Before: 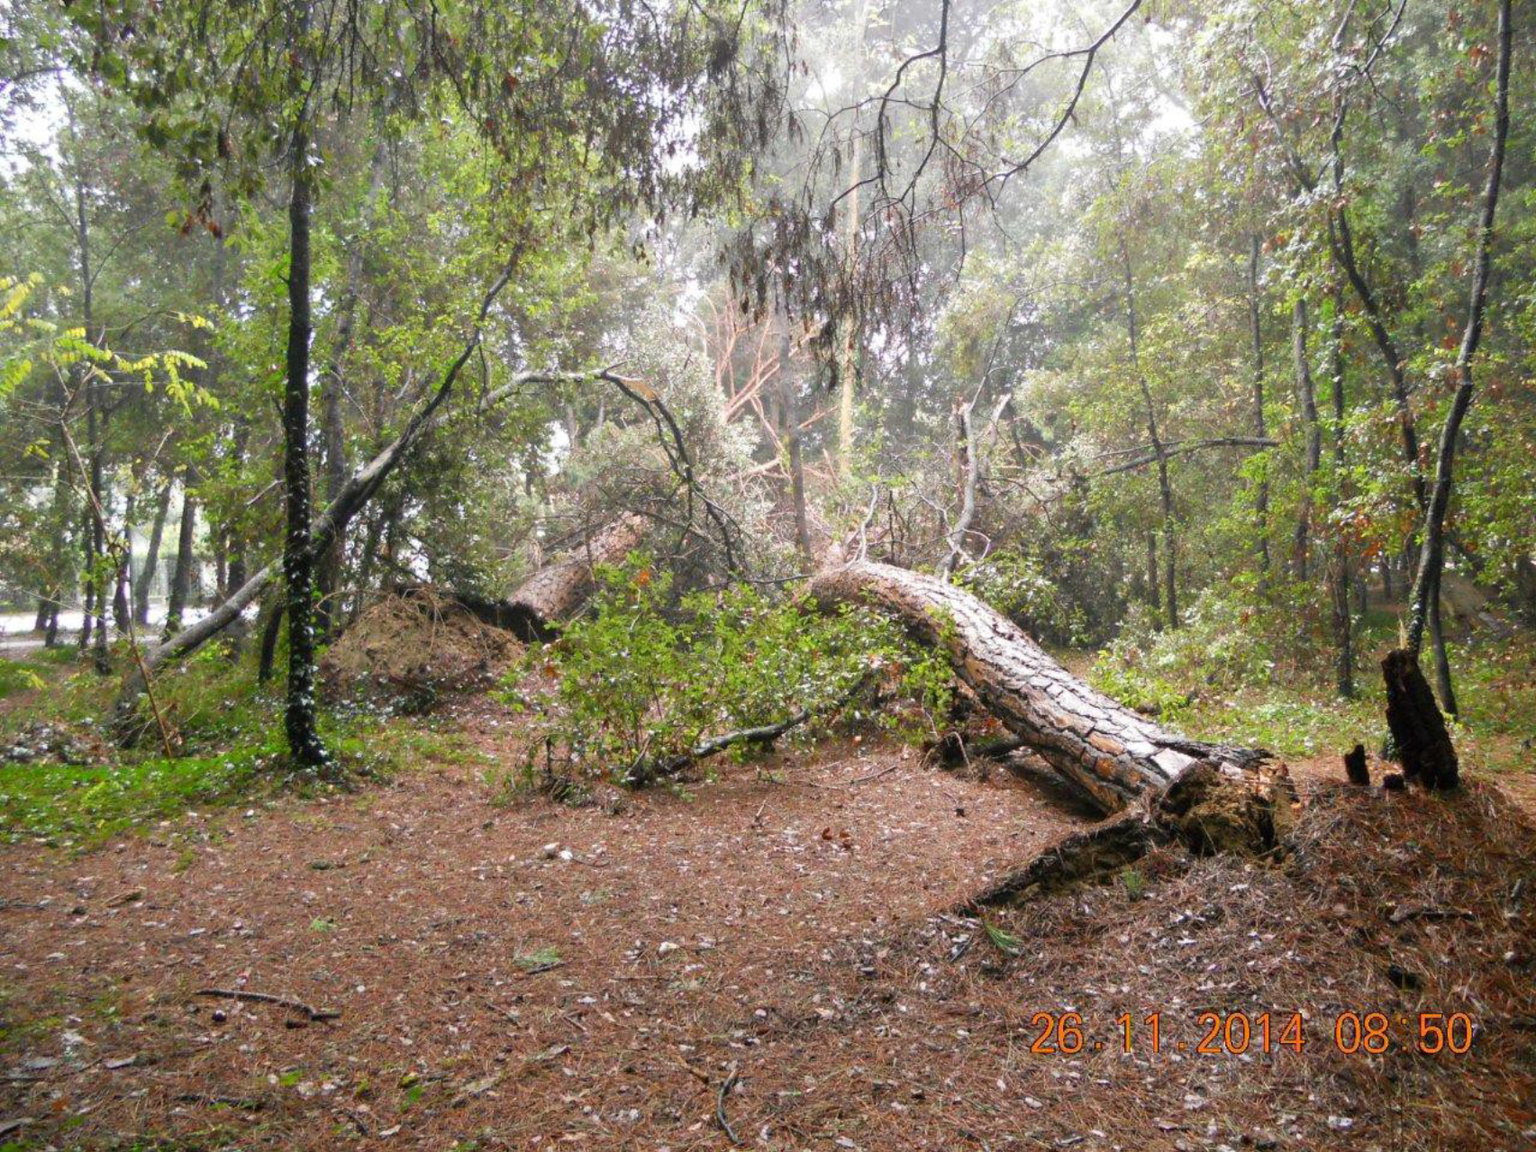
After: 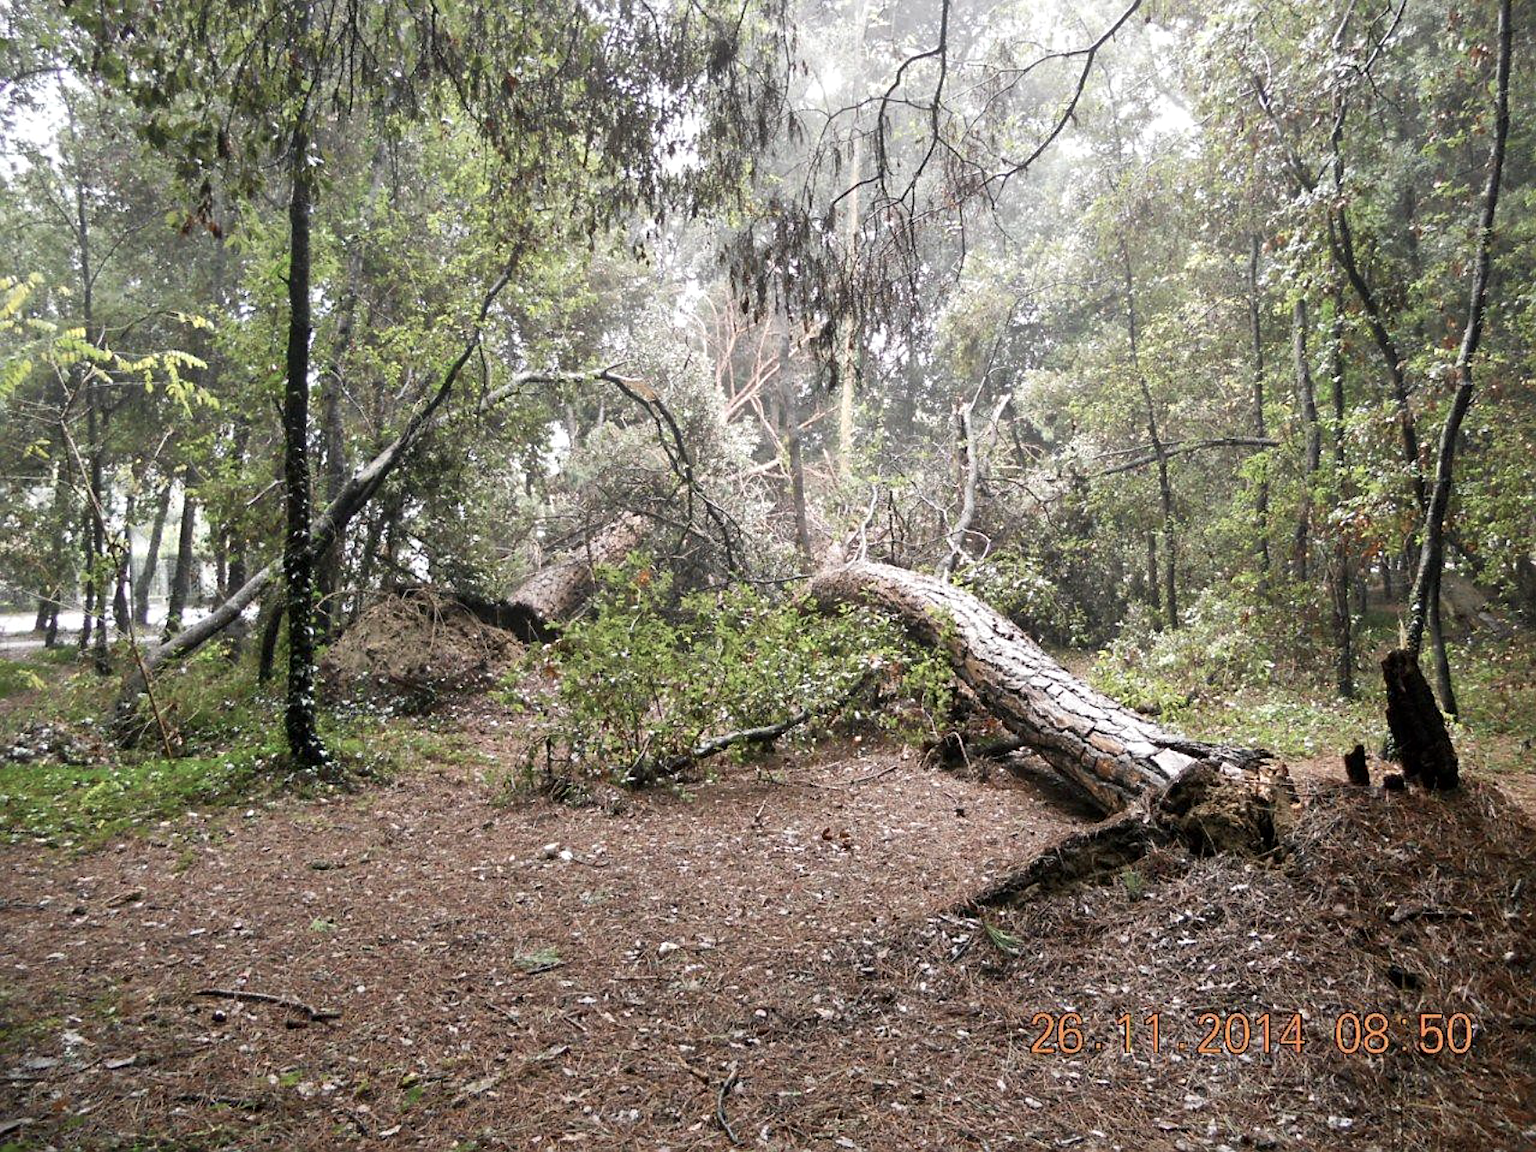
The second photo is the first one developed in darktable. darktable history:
contrast brightness saturation: contrast 0.1, saturation -0.36
local contrast: mode bilateral grid, contrast 20, coarseness 50, detail 120%, midtone range 0.2
sharpen: on, module defaults
